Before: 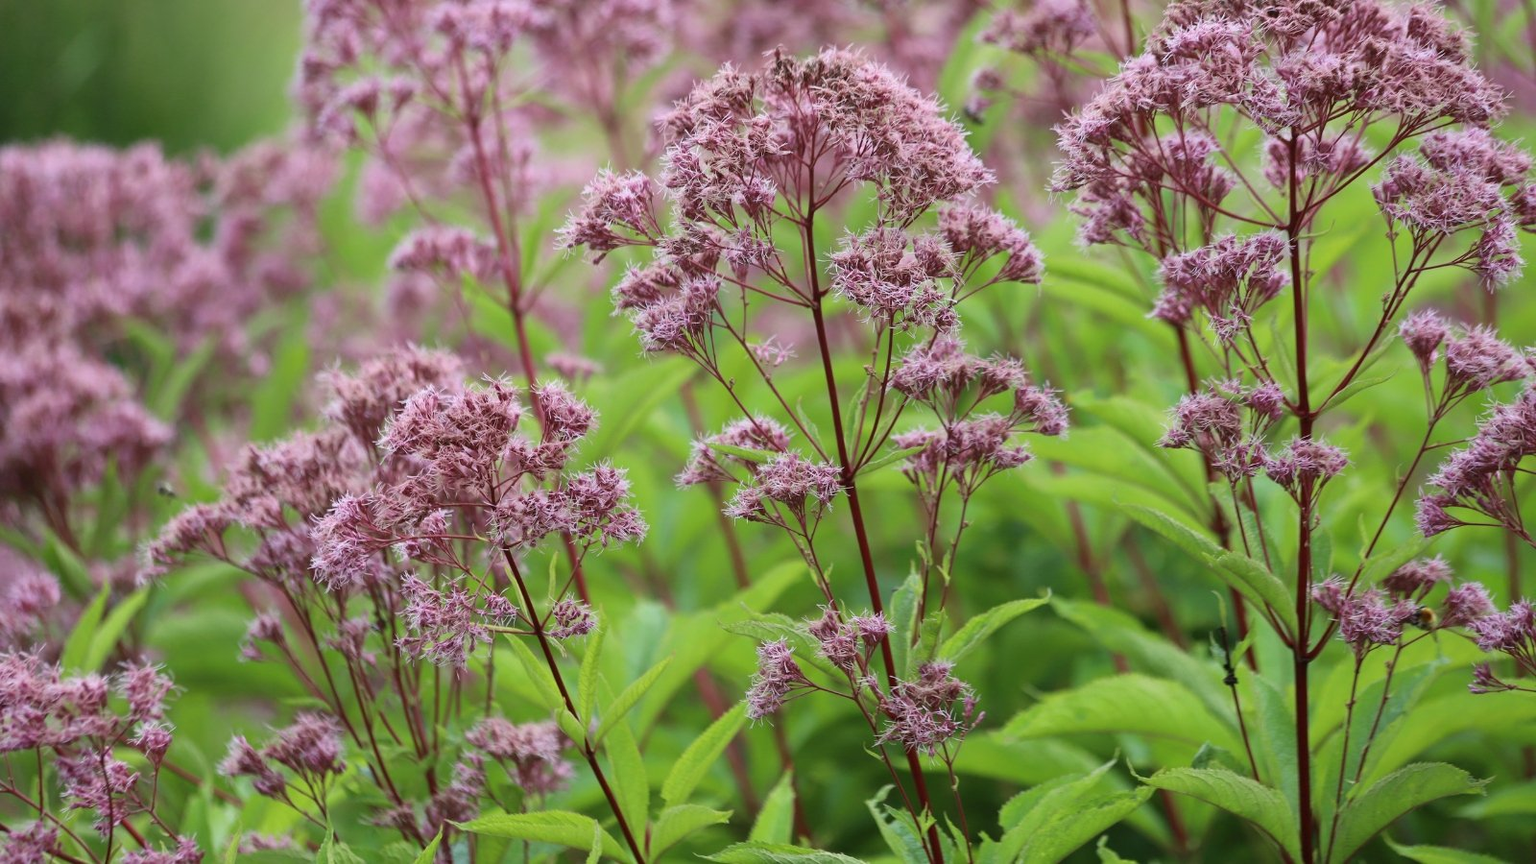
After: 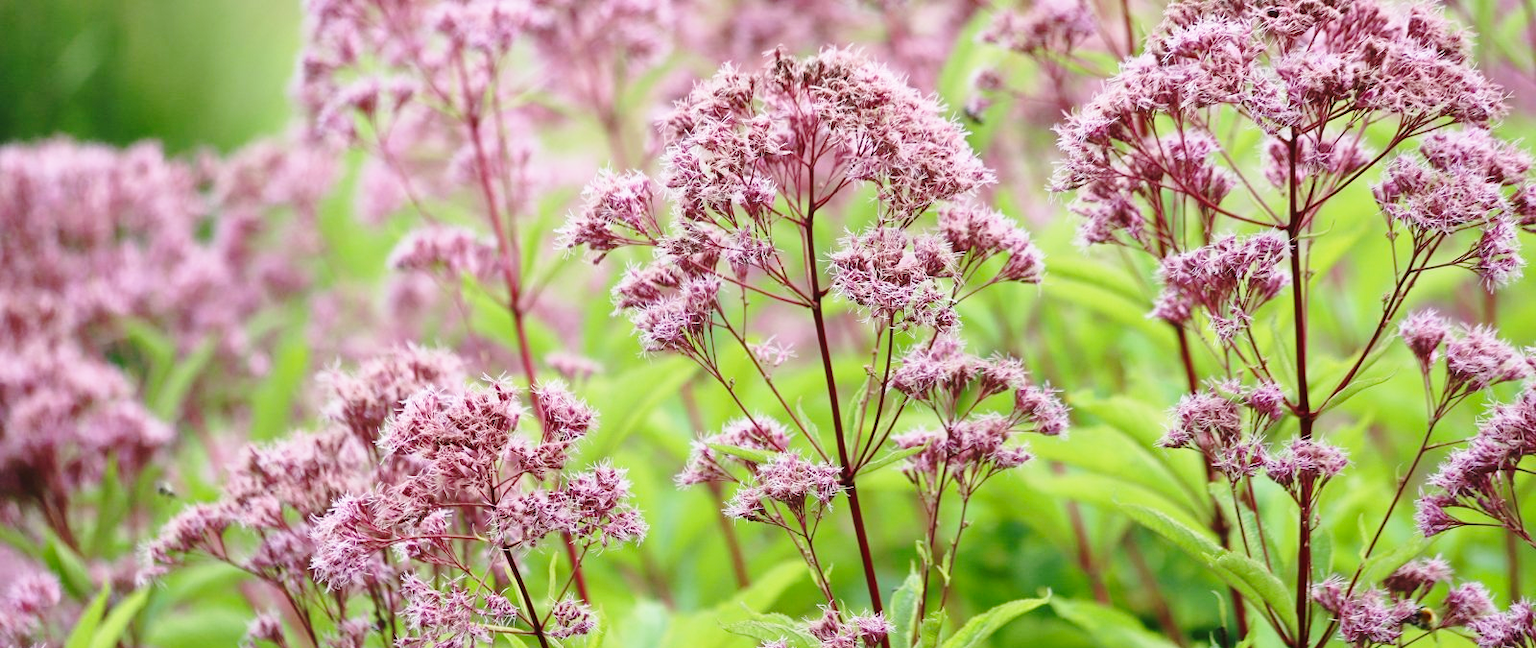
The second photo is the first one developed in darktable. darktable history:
crop: bottom 24.988%
vignetting: fall-off start 116.67%, fall-off radius 59.26%, brightness -0.31, saturation -0.056
base curve: curves: ch0 [(0, 0) (0.028, 0.03) (0.121, 0.232) (0.46, 0.748) (0.859, 0.968) (1, 1)], preserve colors none
